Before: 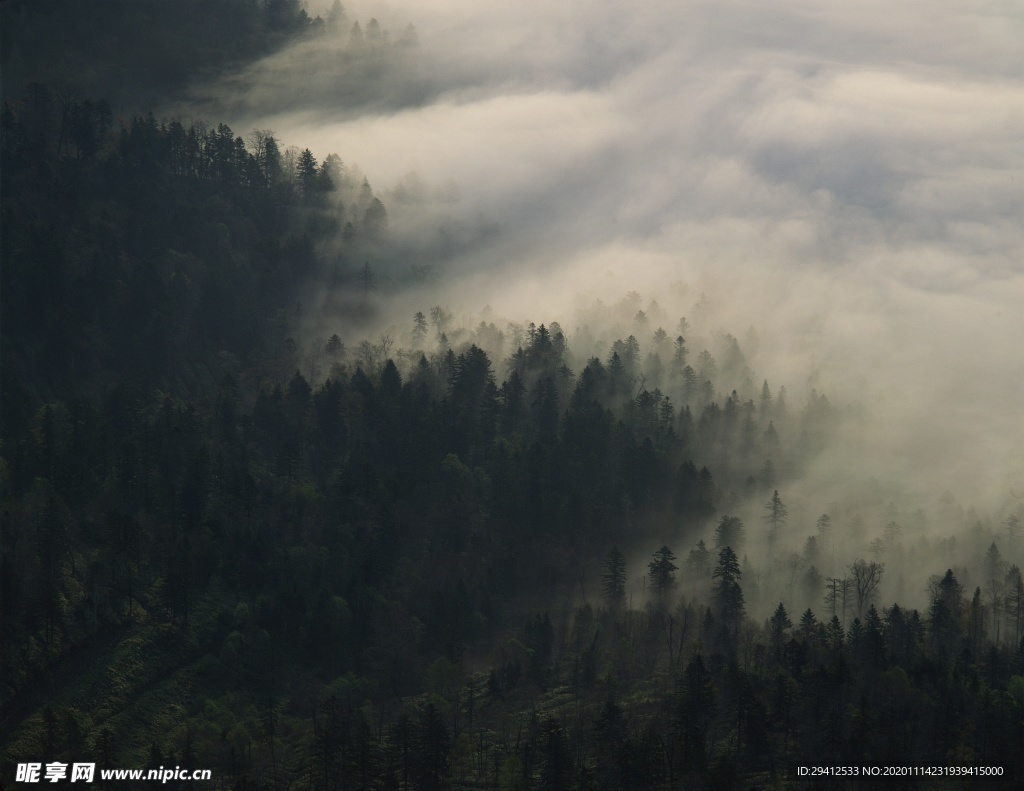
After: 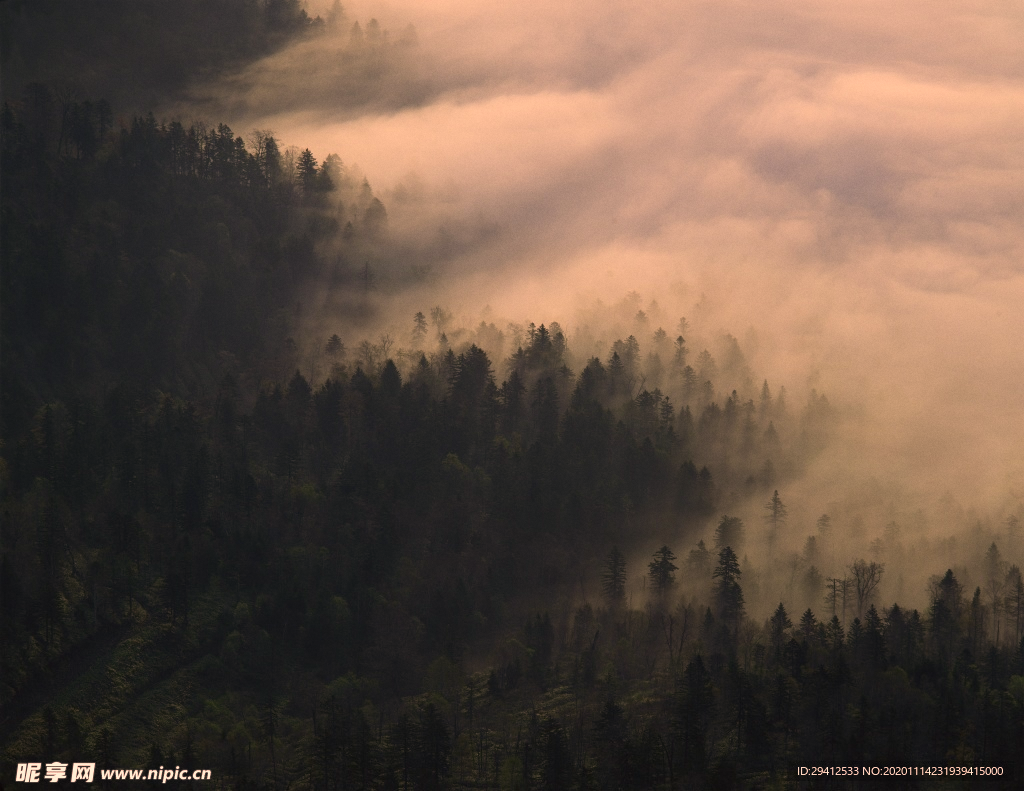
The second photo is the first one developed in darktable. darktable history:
color correction: highlights a* 21.88, highlights b* 22.25
grain: coarseness 0.09 ISO, strength 10%
